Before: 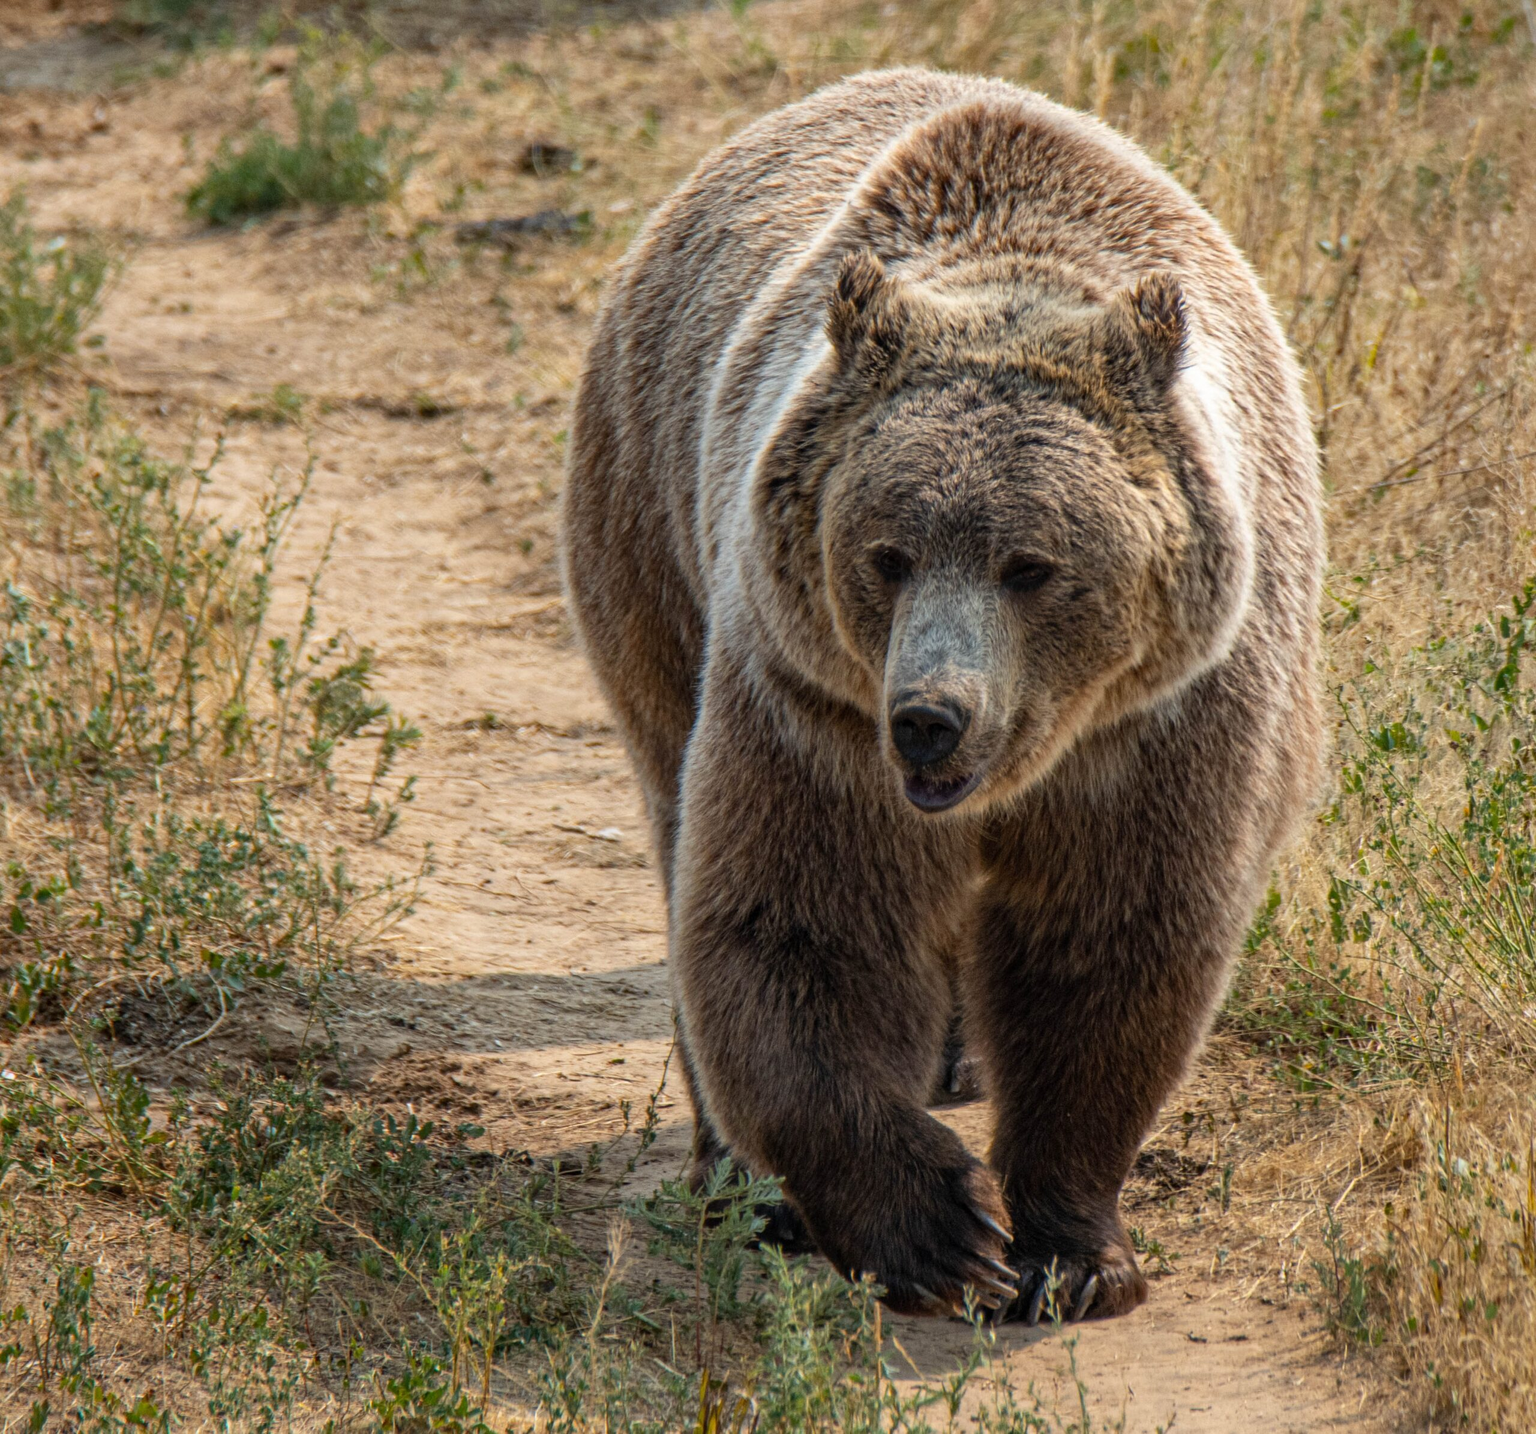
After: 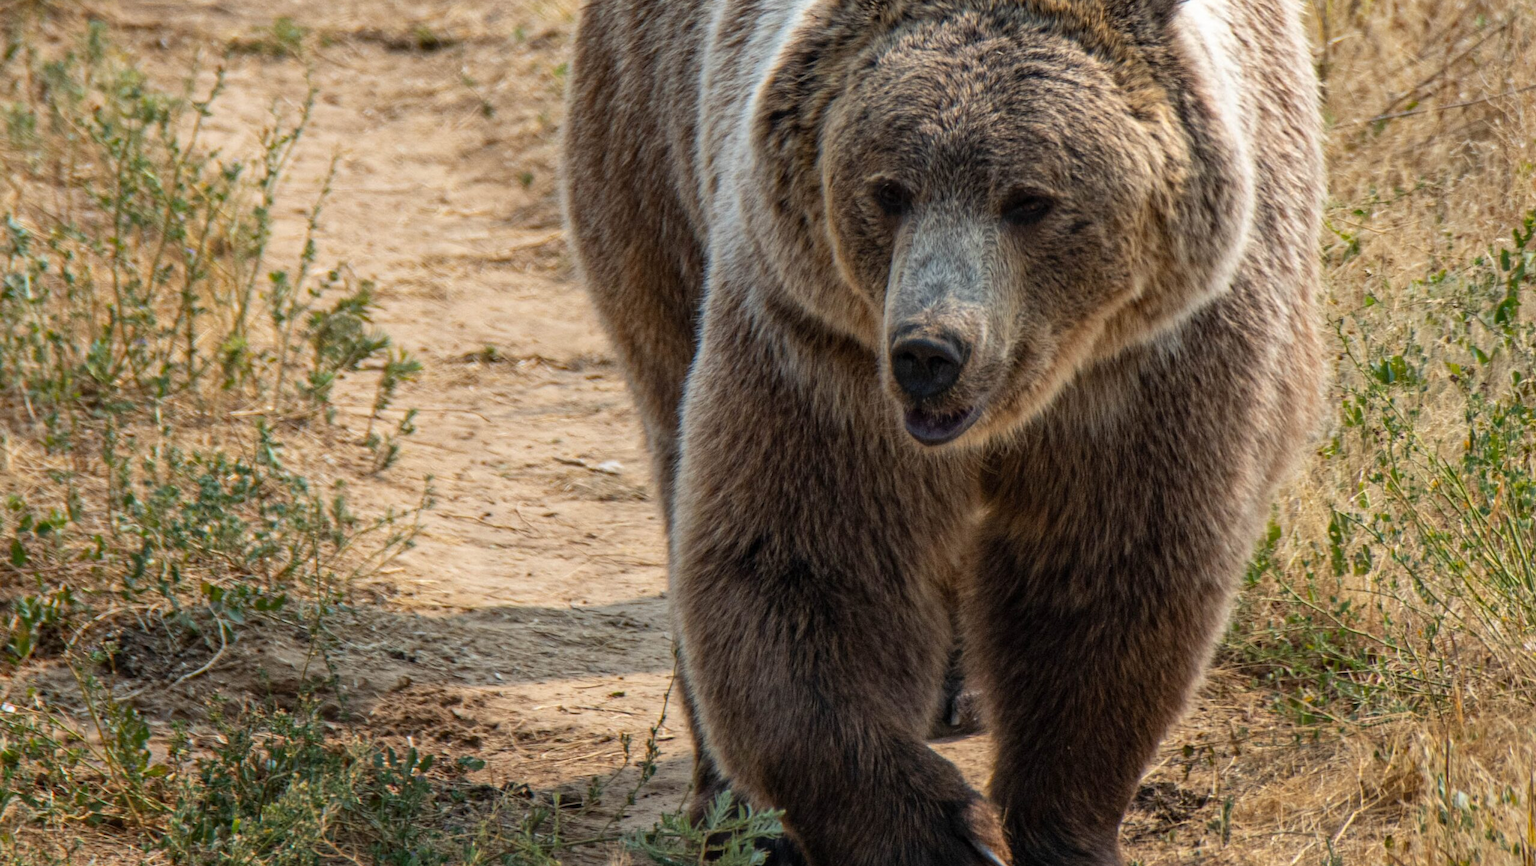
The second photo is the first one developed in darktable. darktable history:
crop and rotate: top 25.644%, bottom 13.921%
